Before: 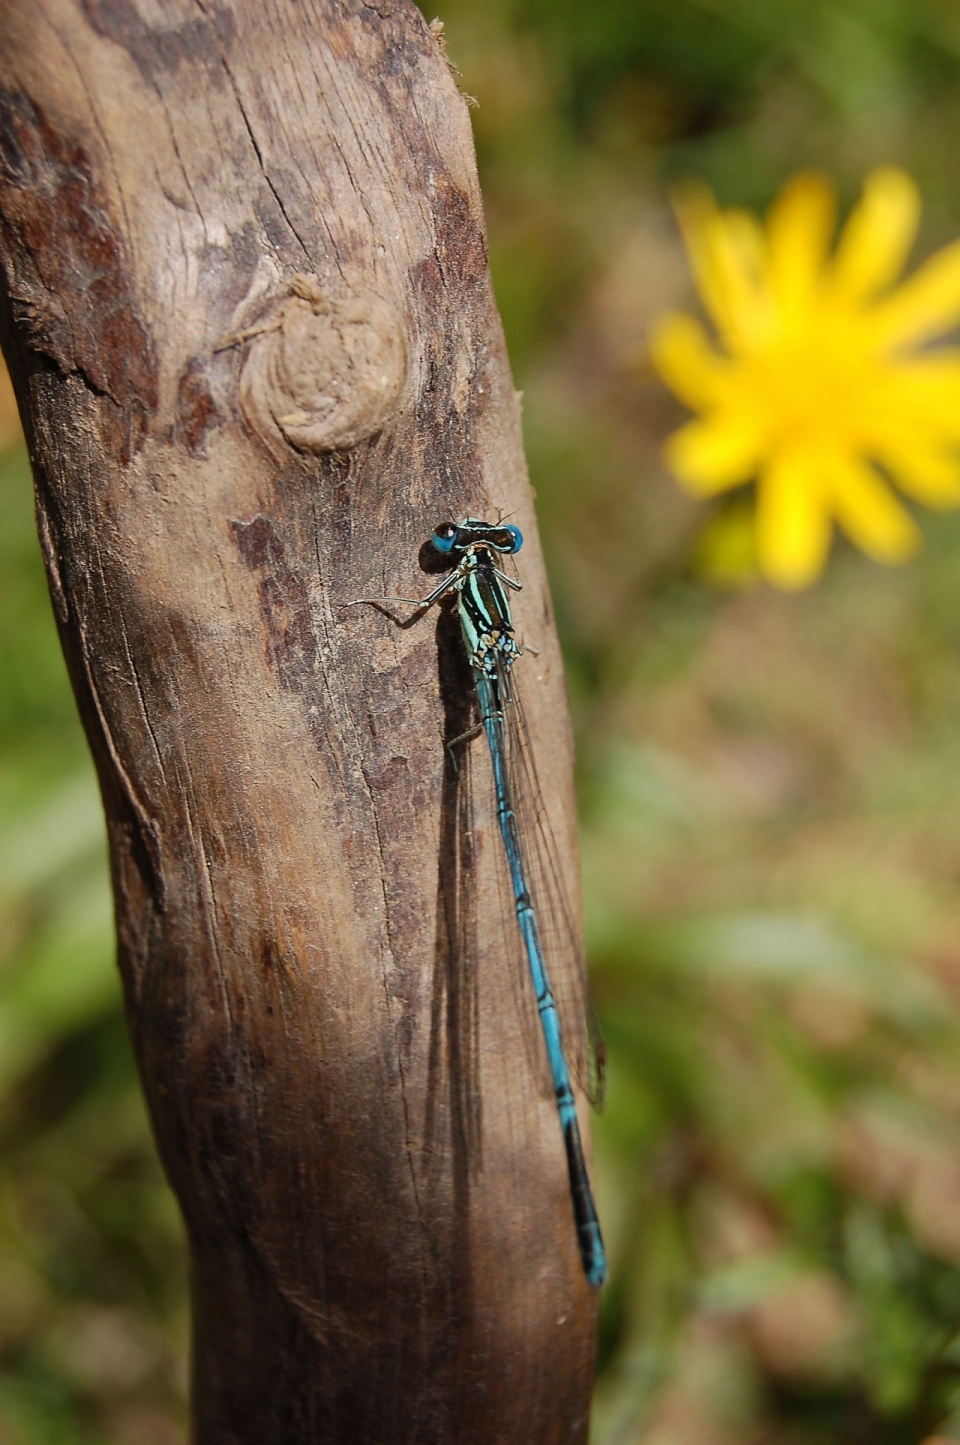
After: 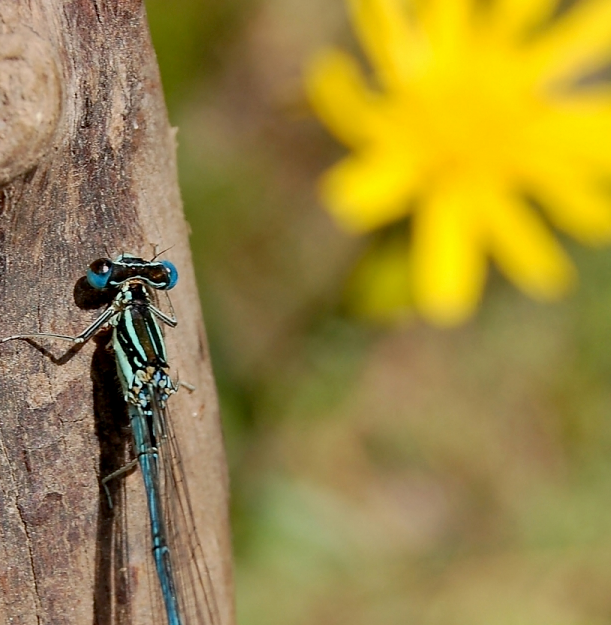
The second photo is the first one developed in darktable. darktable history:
crop: left 36.005%, top 18.293%, right 0.31%, bottom 38.444%
exposure: black level correction 0.007, compensate highlight preservation false
